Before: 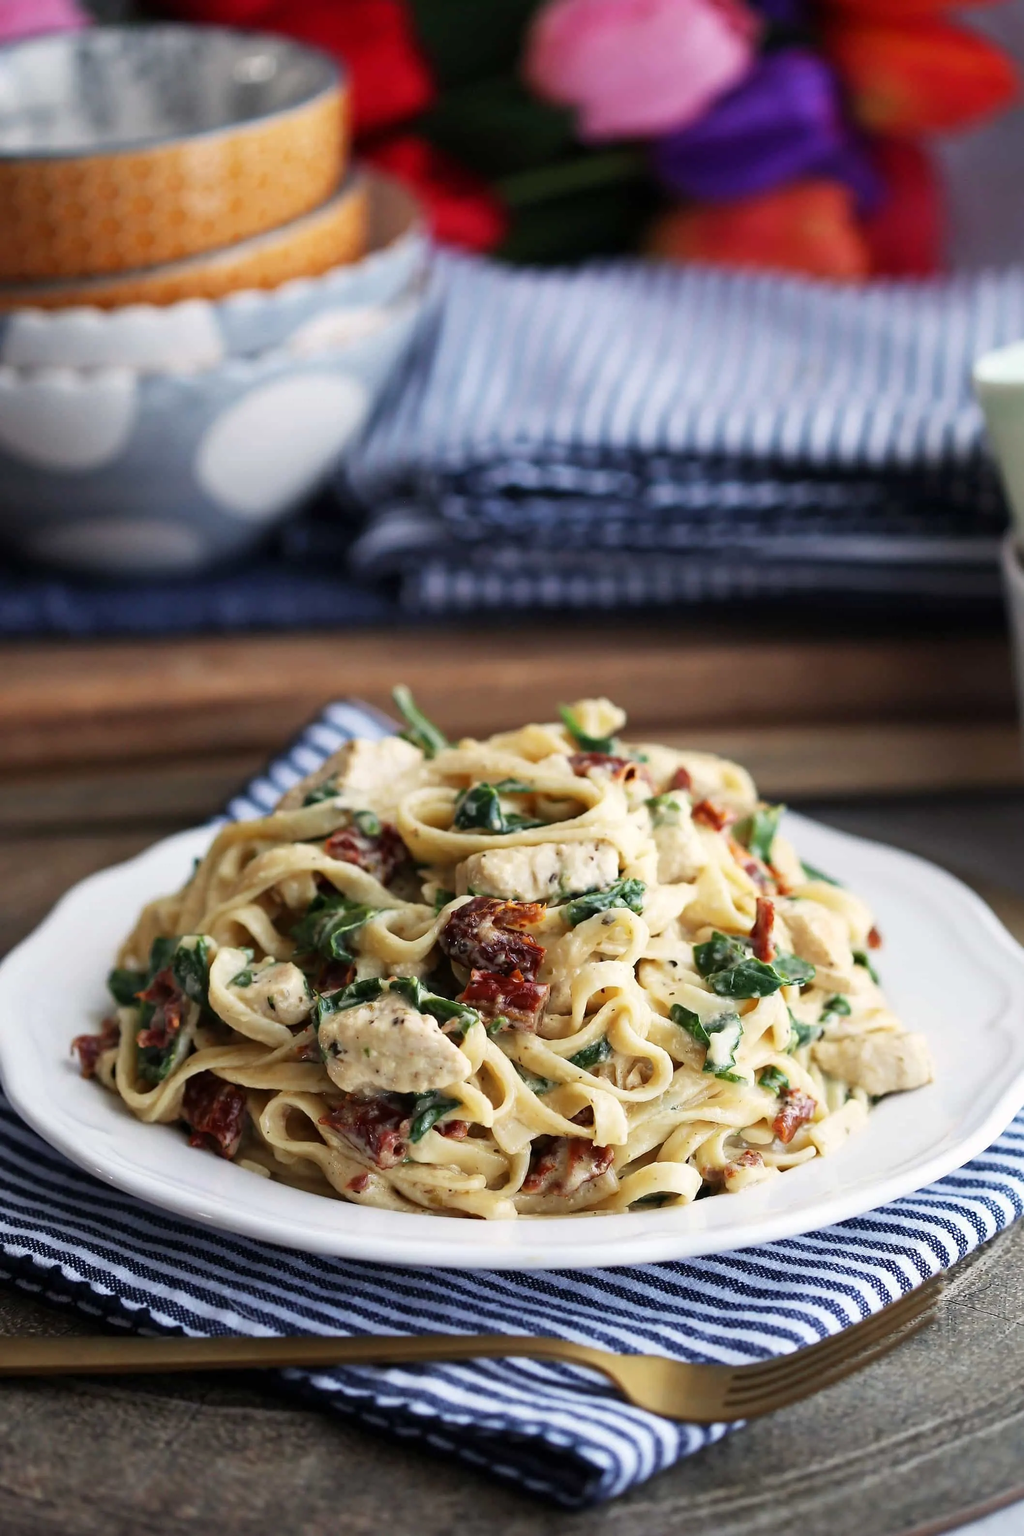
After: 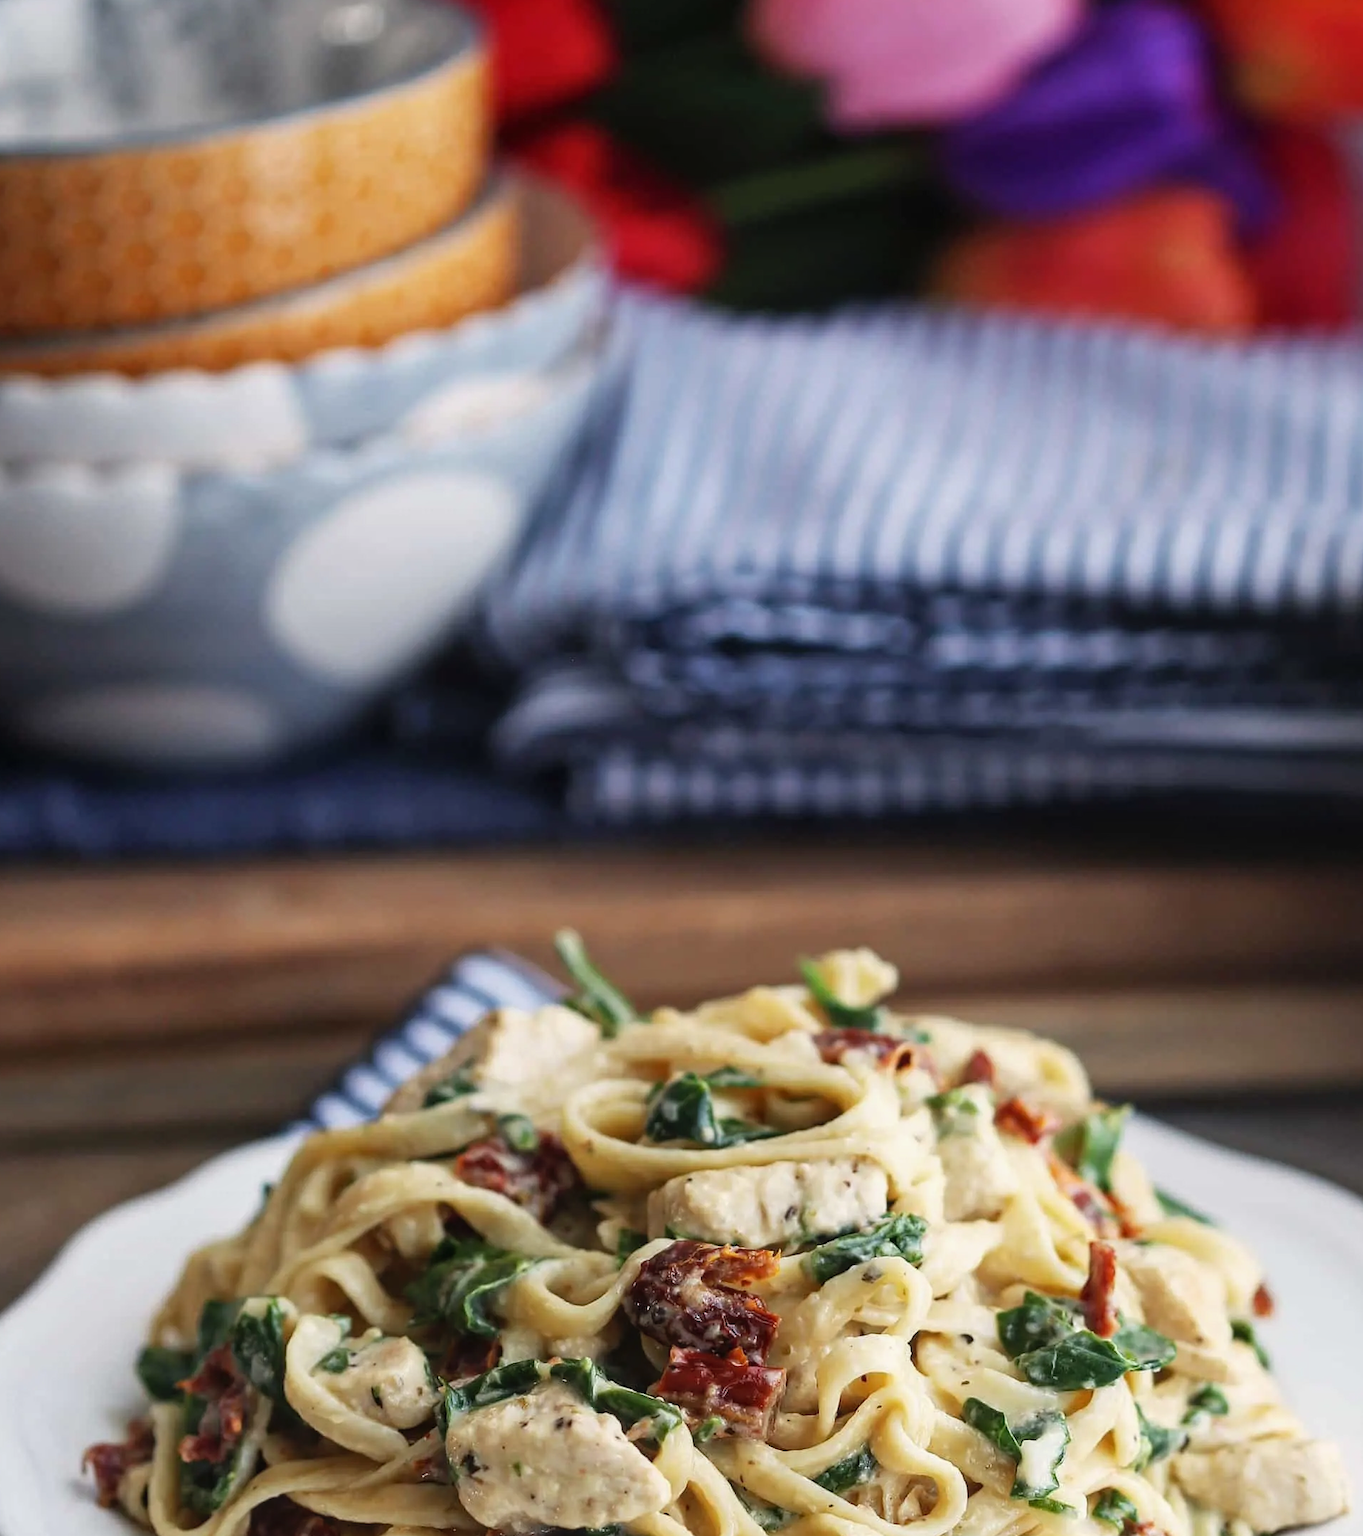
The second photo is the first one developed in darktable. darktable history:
local contrast: detail 110%
crop: left 1.509%, top 3.452%, right 7.696%, bottom 28.452%
